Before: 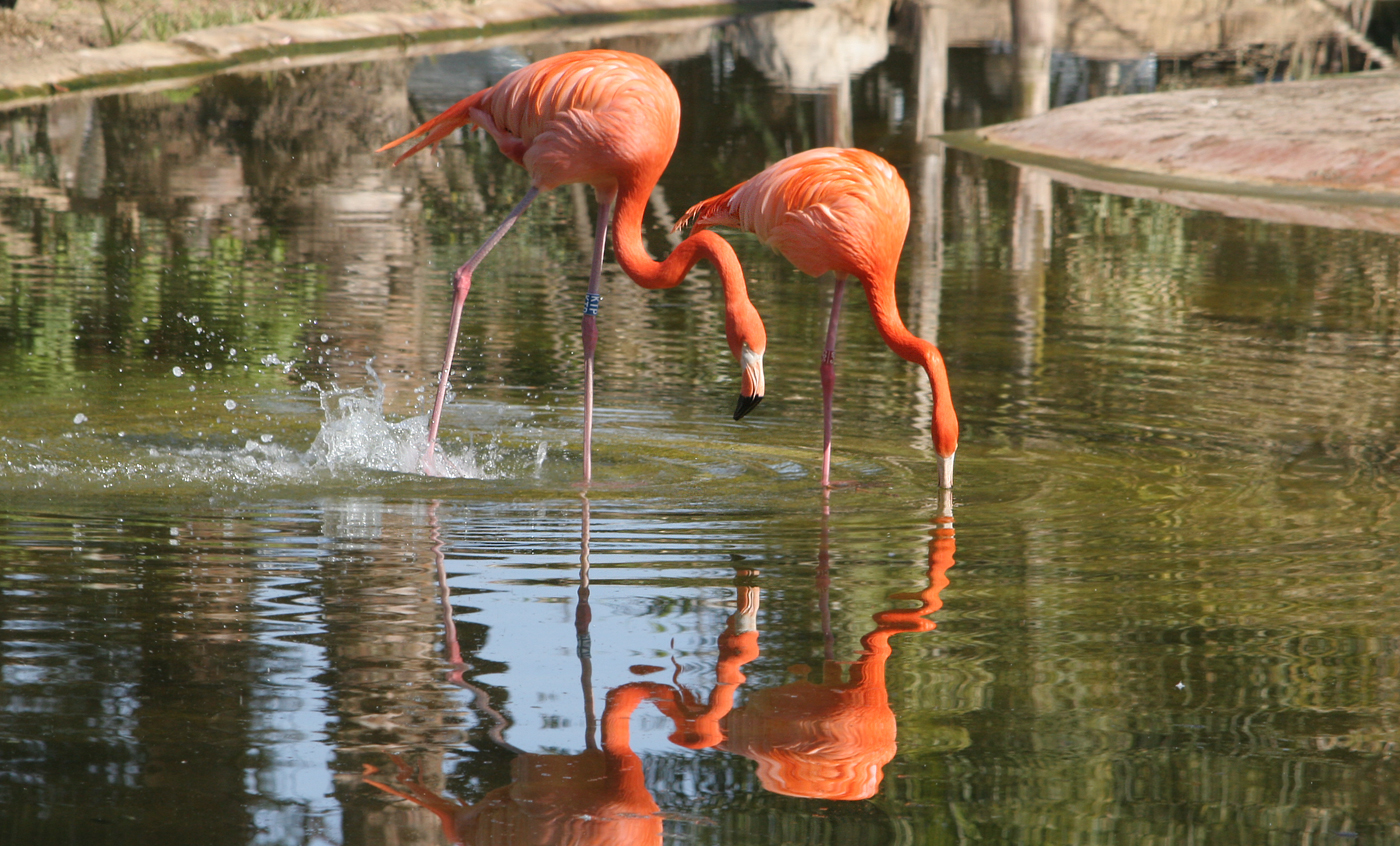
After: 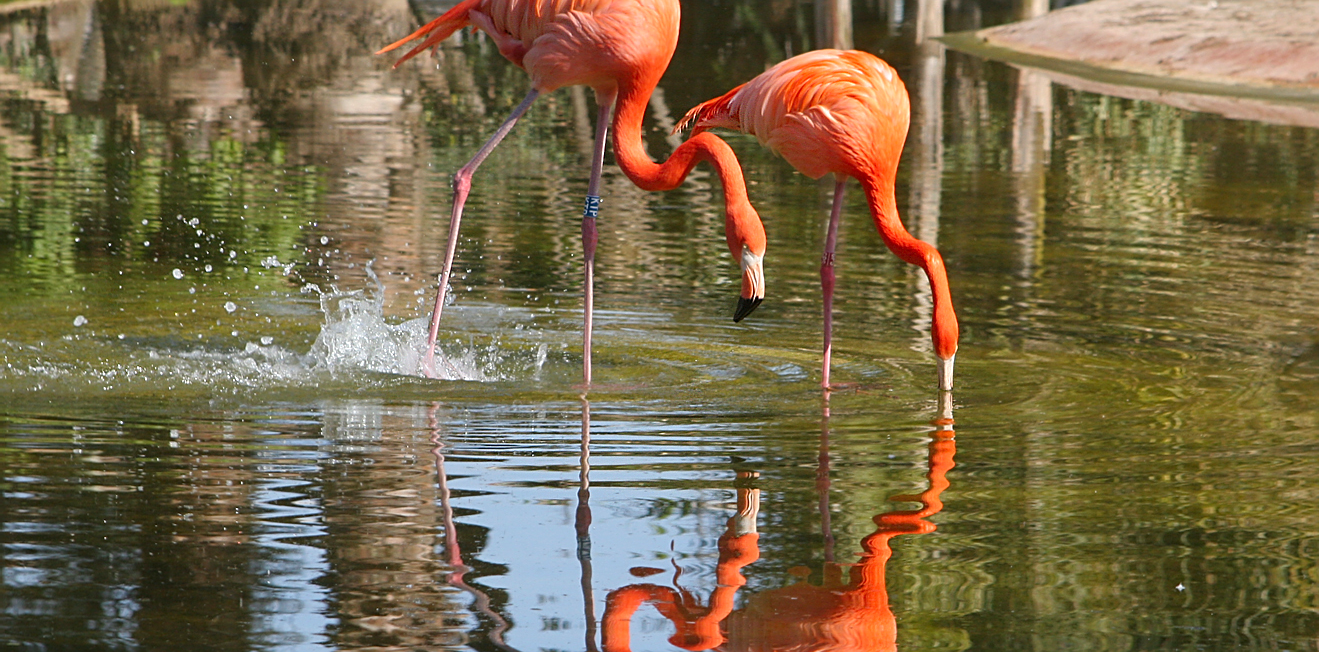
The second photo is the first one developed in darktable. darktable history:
contrast brightness saturation: contrast 0.04, saturation 0.16
crop and rotate: angle 0.03°, top 11.643%, right 5.651%, bottom 11.189%
sharpen: on, module defaults
